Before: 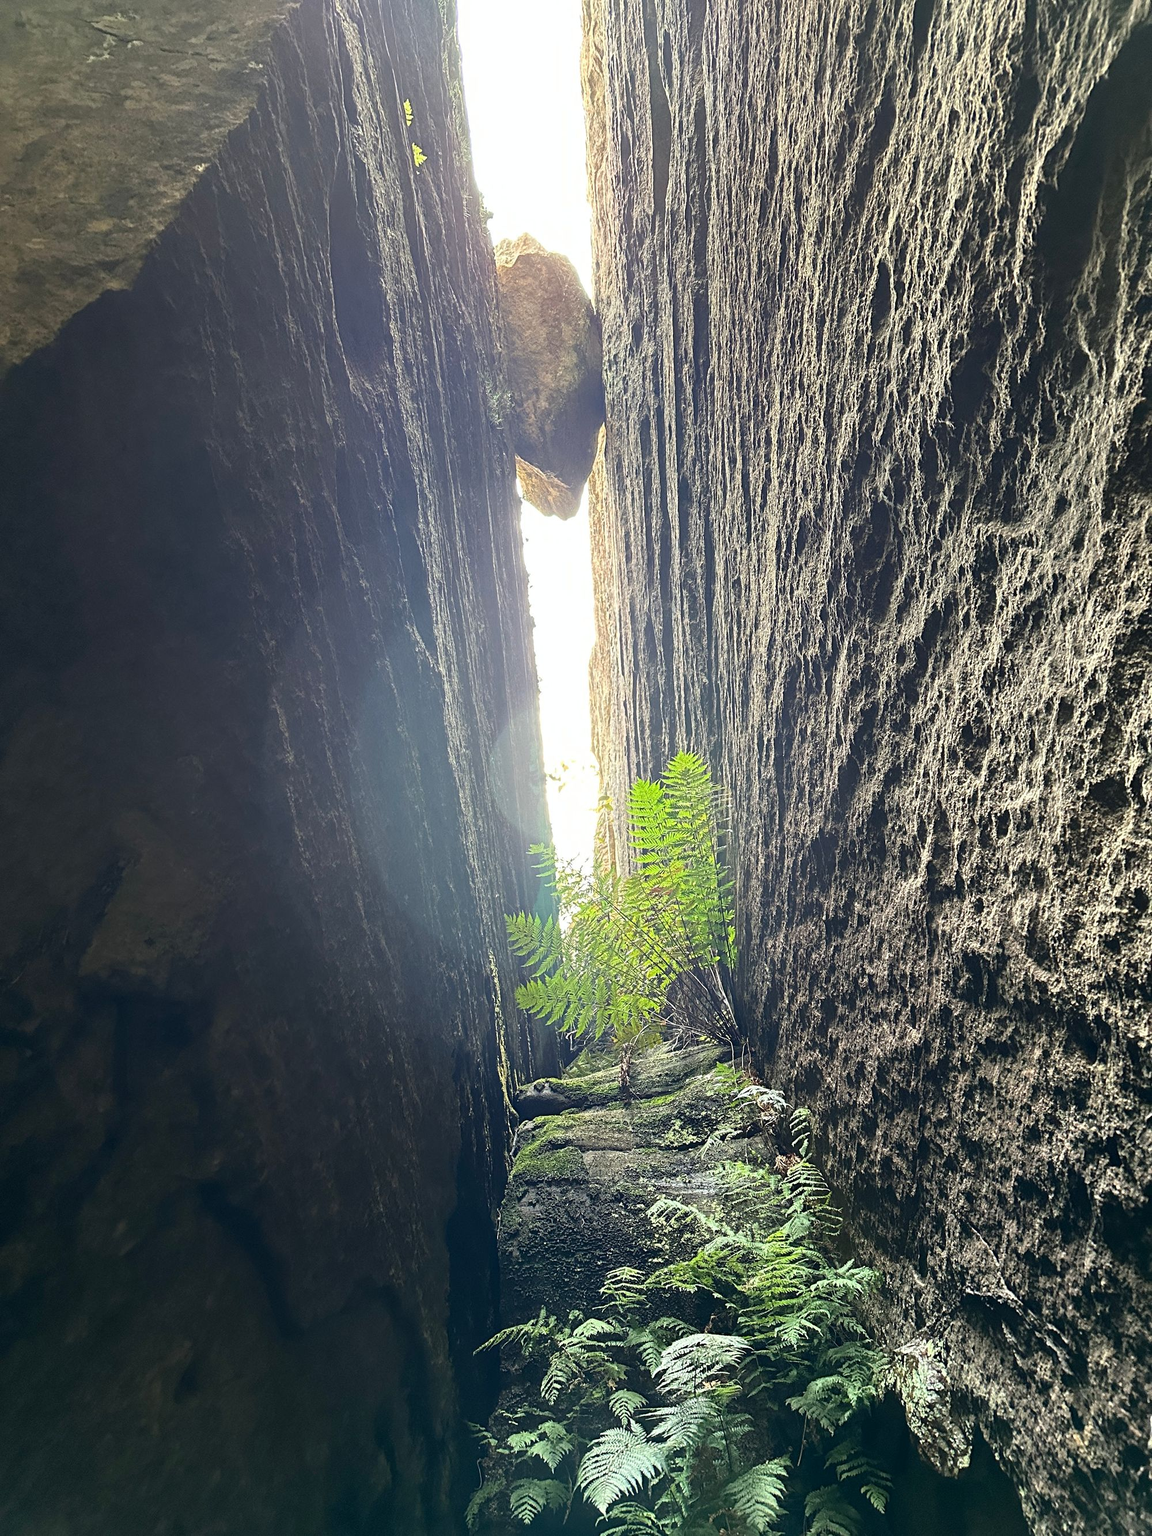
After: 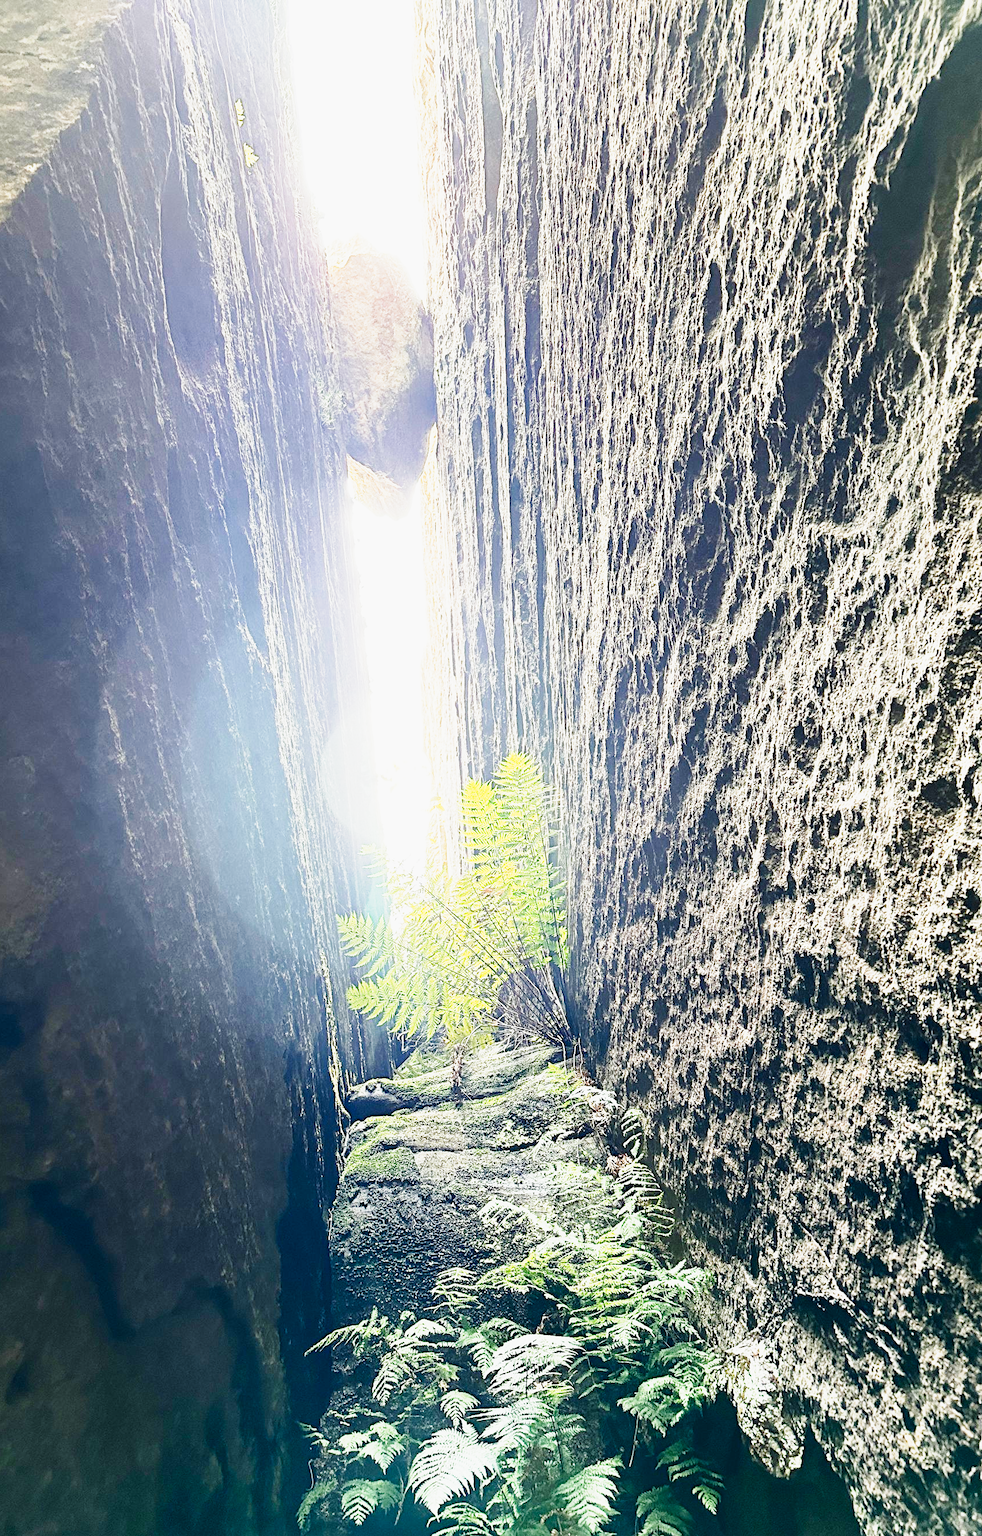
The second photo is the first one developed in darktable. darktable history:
exposure: black level correction 0, exposure 0.5 EV, compensate highlight preservation false
crop and rotate: left 14.683%
base curve: curves: ch0 [(0, 0) (0.005, 0.002) (0.15, 0.3) (0.4, 0.7) (0.75, 0.95) (1, 1)], preserve colors none
tone curve: curves: ch0 [(0, 0) (0.091, 0.077) (0.517, 0.574) (0.745, 0.82) (0.844, 0.908) (0.909, 0.942) (1, 0.973)]; ch1 [(0, 0) (0.437, 0.404) (0.5, 0.5) (0.534, 0.546) (0.58, 0.603) (0.616, 0.649) (1, 1)]; ch2 [(0, 0) (0.442, 0.415) (0.5, 0.5) (0.535, 0.547) (0.585, 0.62) (1, 1)], preserve colors none
